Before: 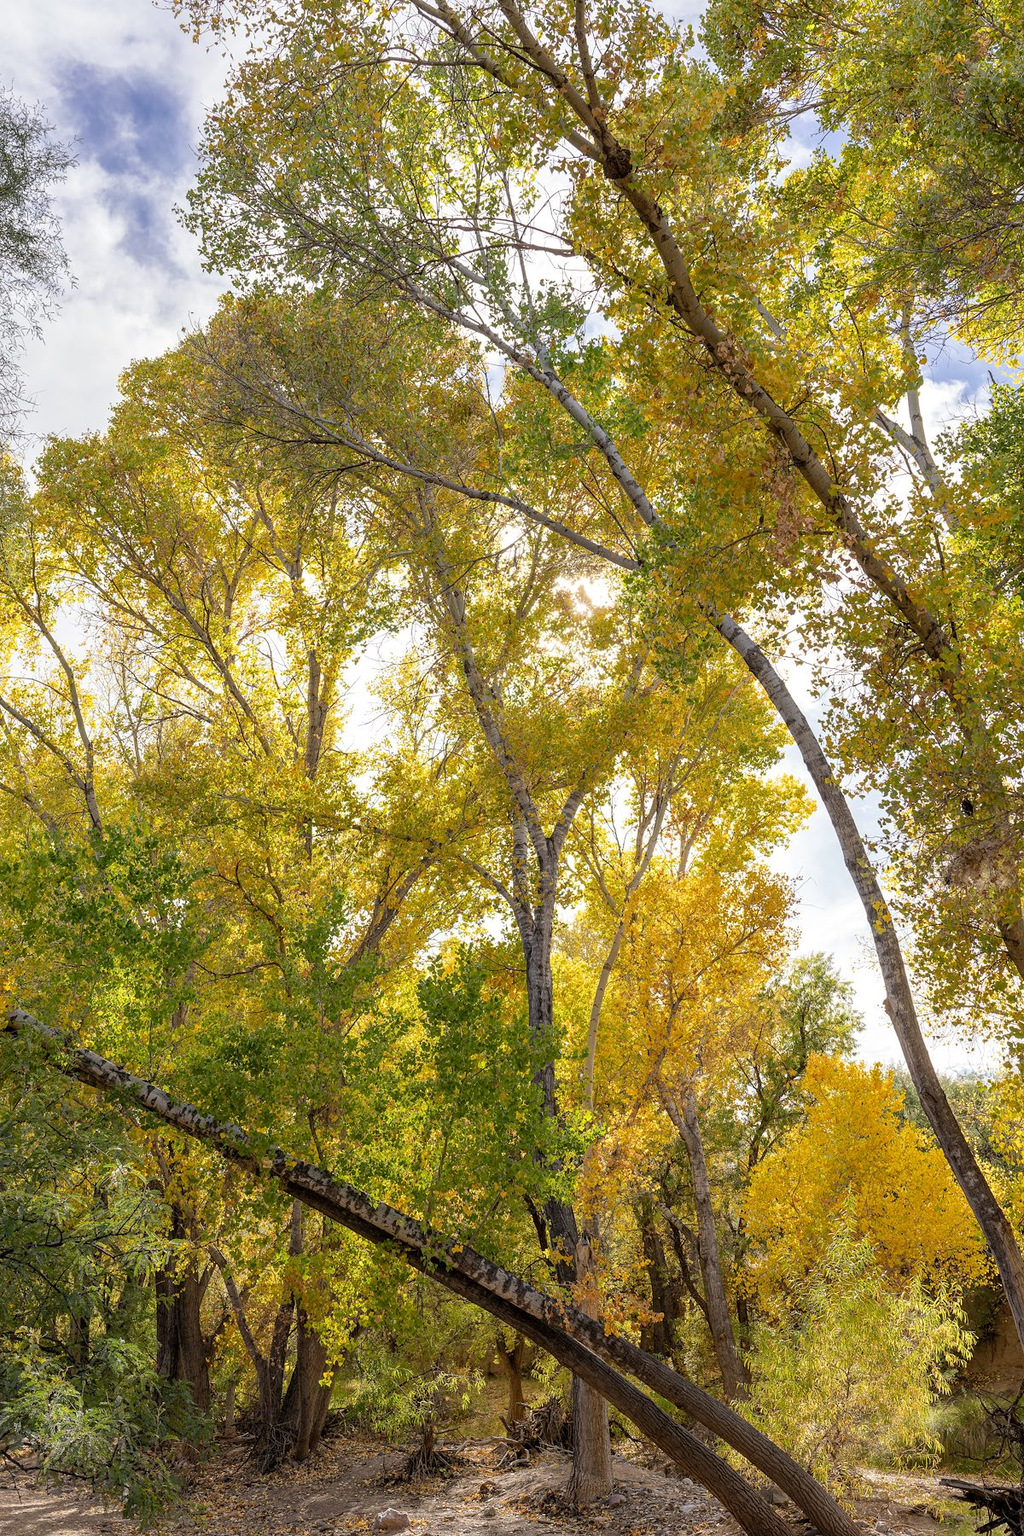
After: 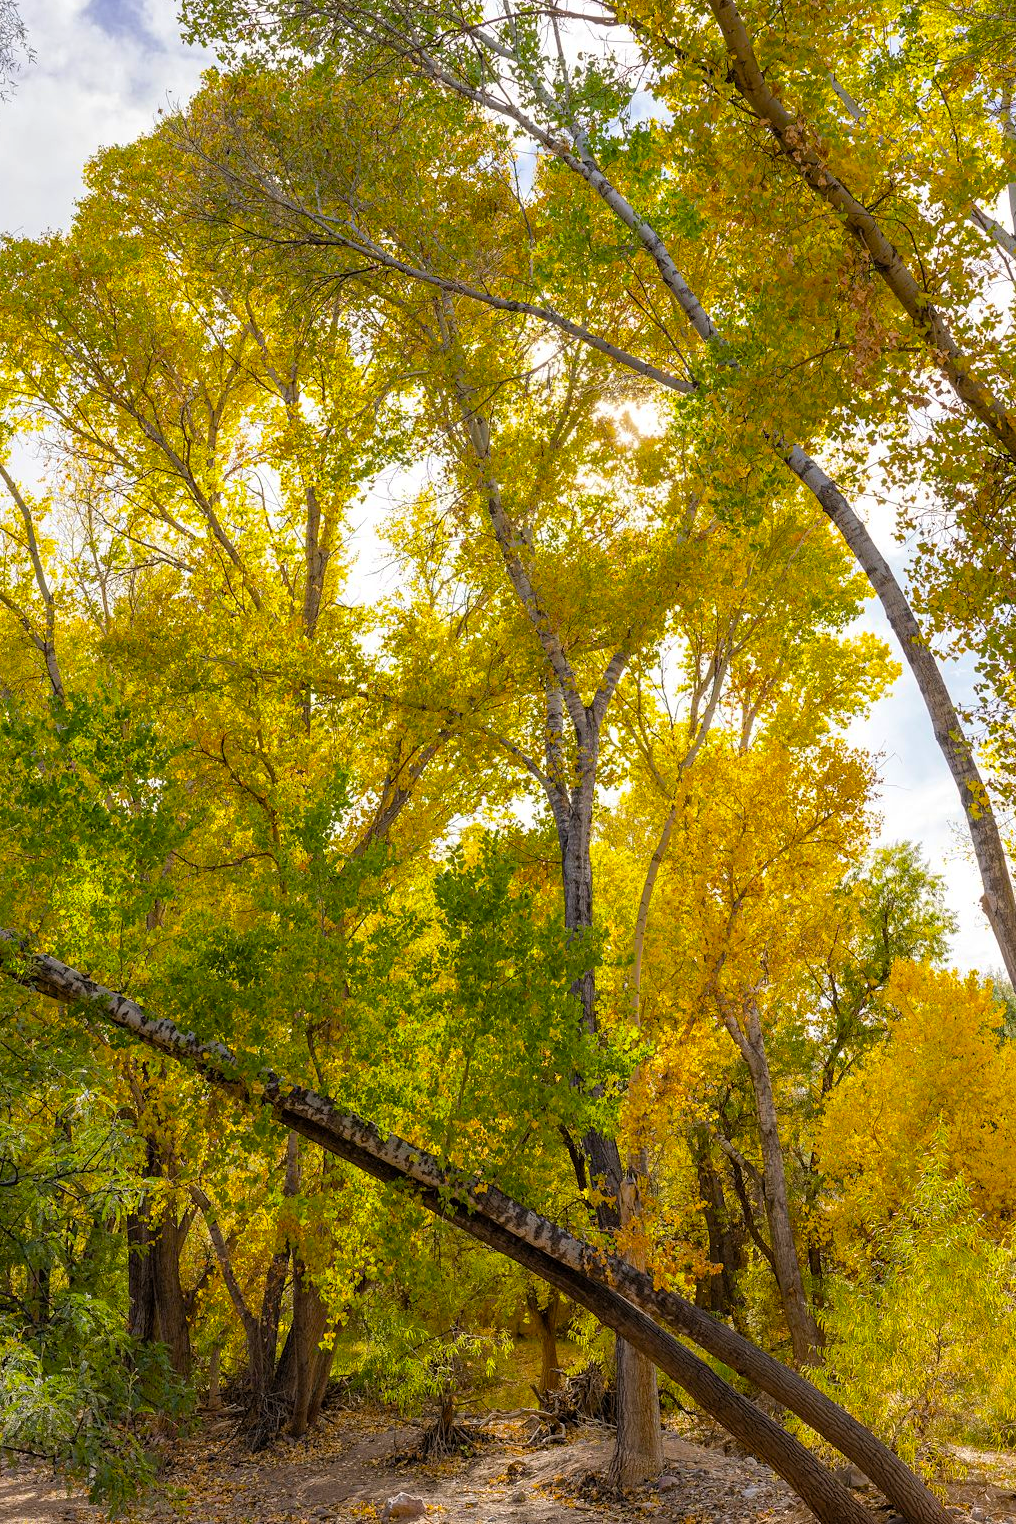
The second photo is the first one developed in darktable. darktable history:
color balance rgb: linear chroma grading › global chroma 7.588%, perceptual saturation grading › global saturation 25.101%, global vibrance 20%
crop and rotate: left 4.611%, top 15.324%, right 10.659%
shadows and highlights: radius 127.01, shadows 21.08, highlights -22.26, low approximation 0.01
